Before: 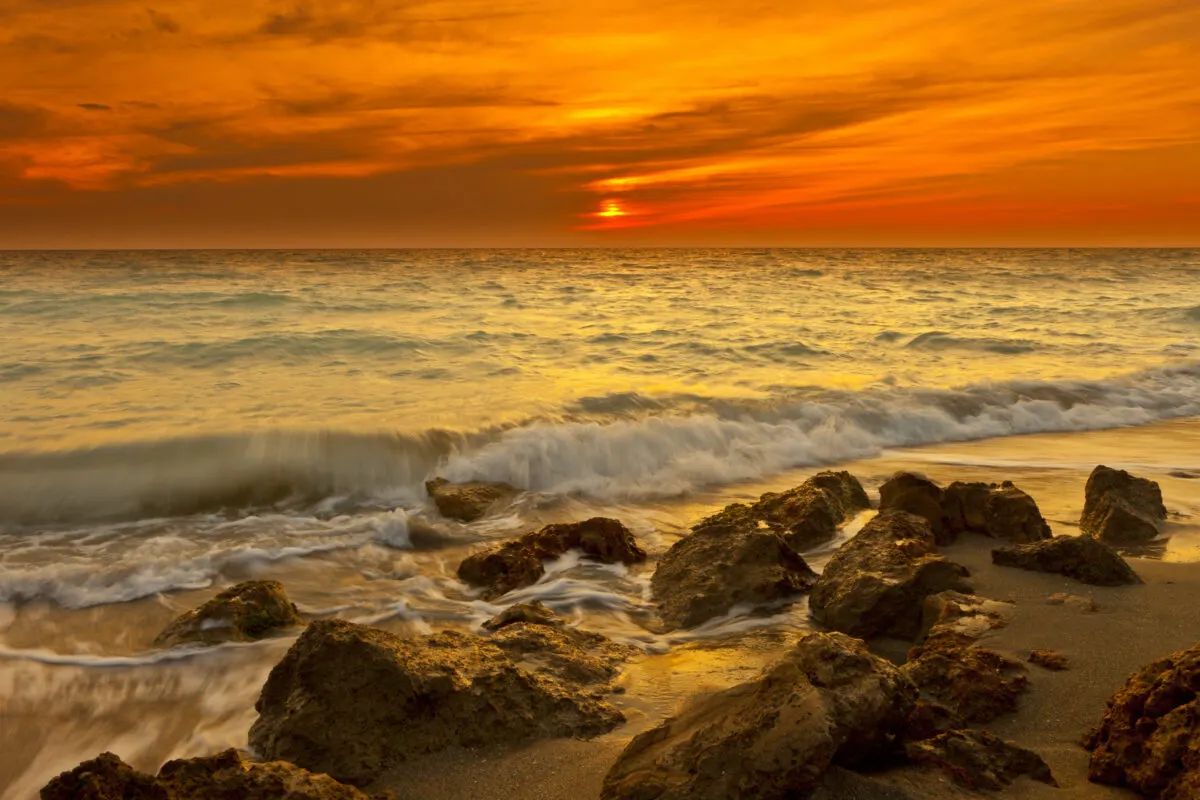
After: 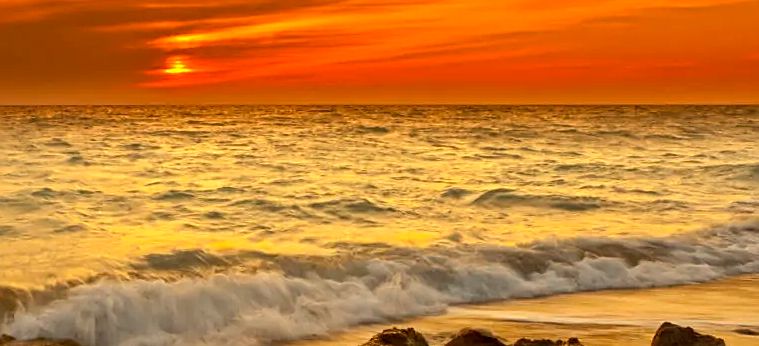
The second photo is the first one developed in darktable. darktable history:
local contrast: on, module defaults
sharpen: on, module defaults
crop: left 36.187%, top 17.888%, right 0.518%, bottom 38.831%
